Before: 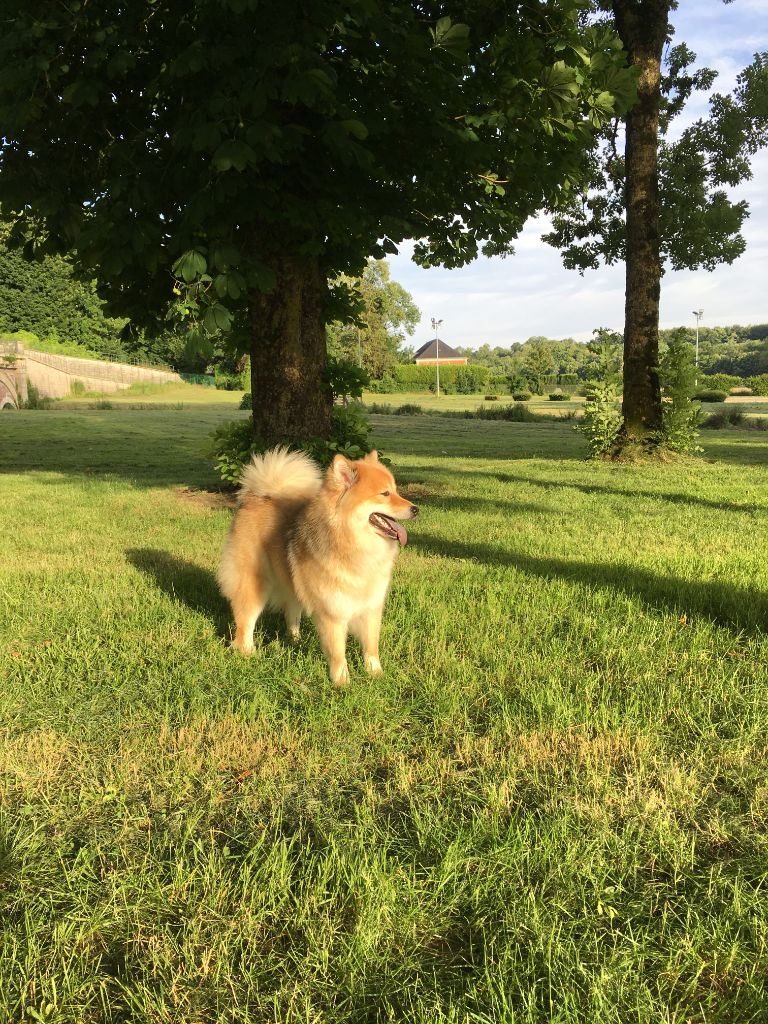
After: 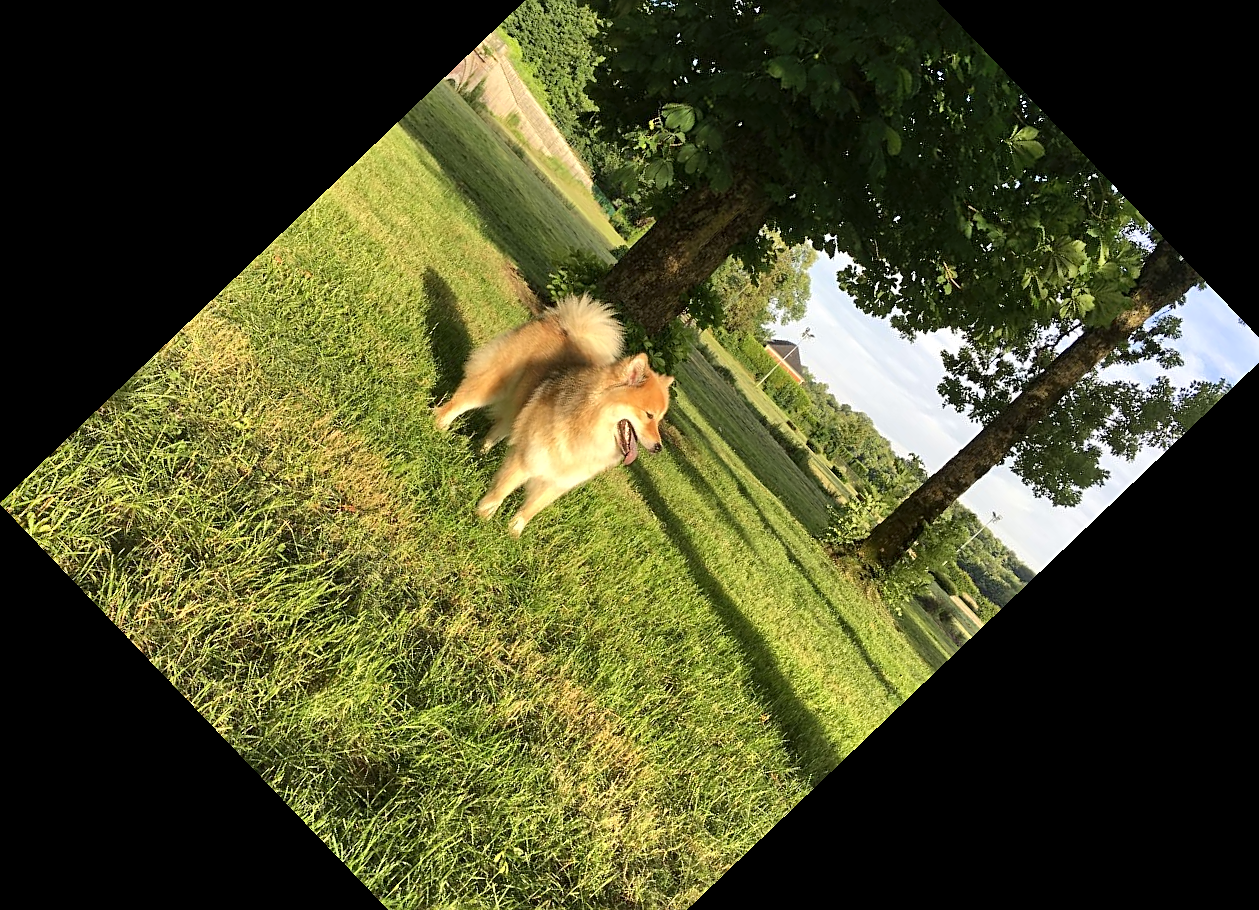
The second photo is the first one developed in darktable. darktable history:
local contrast: mode bilateral grid, contrast 20, coarseness 50, detail 120%, midtone range 0.2
crop and rotate: angle -46.26°, top 16.234%, right 0.912%, bottom 11.704%
shadows and highlights: low approximation 0.01, soften with gaussian
sharpen: on, module defaults
